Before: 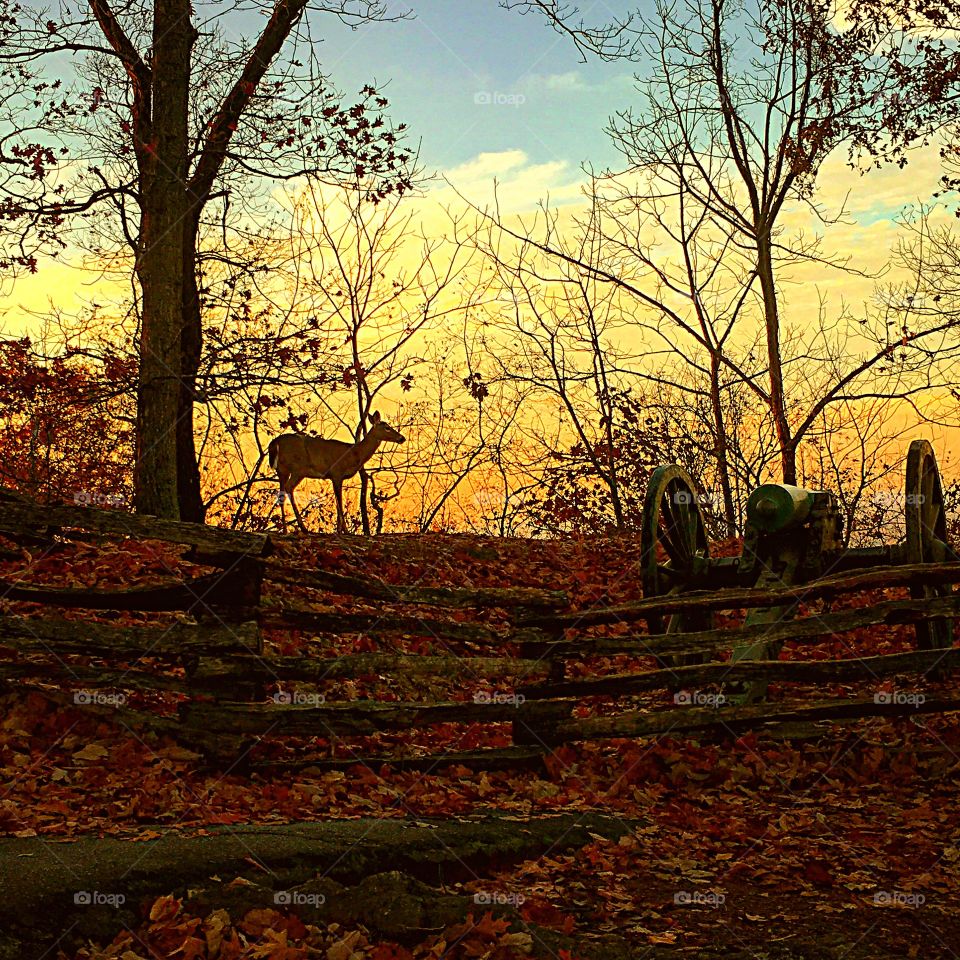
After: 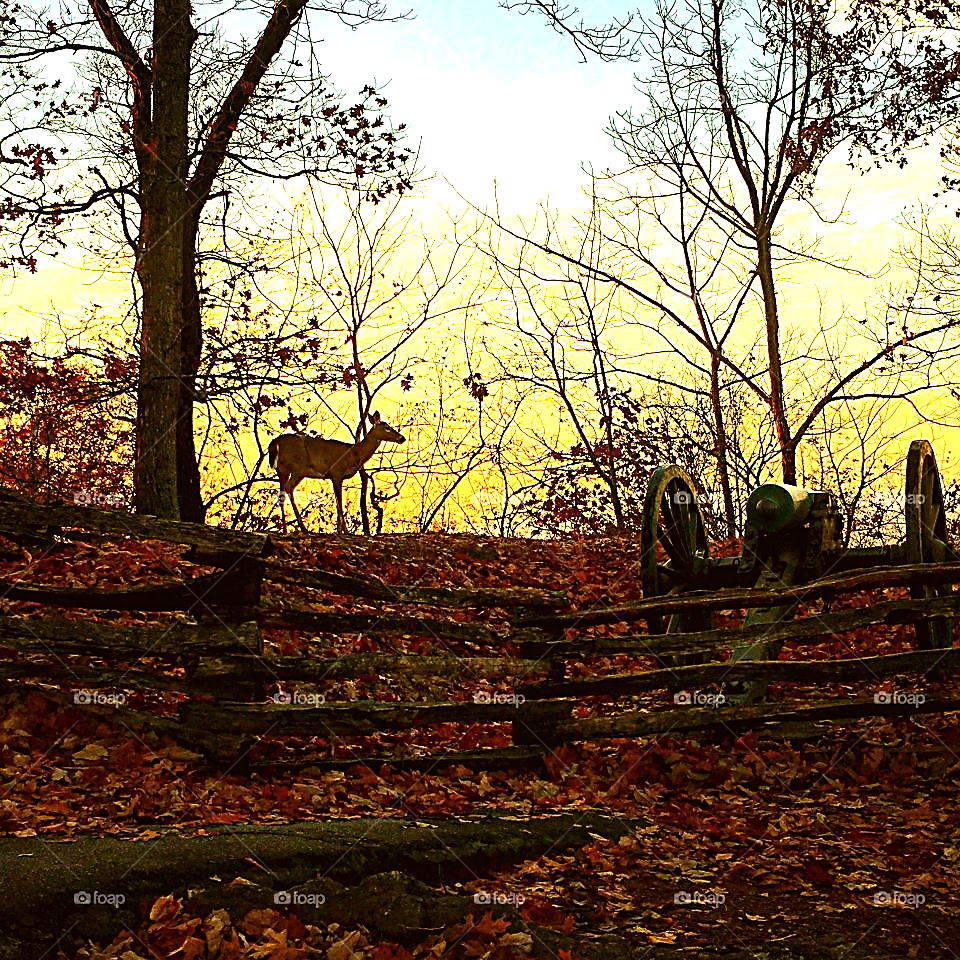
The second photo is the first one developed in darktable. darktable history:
tone equalizer: -8 EV -0.714 EV, -7 EV -0.703 EV, -6 EV -0.56 EV, -5 EV -0.37 EV, -3 EV 0.385 EV, -2 EV 0.6 EV, -1 EV 0.676 EV, +0 EV 0.766 EV, edges refinement/feathering 500, mask exposure compensation -1.57 EV, preserve details no
sharpen: radius 1.517, amount 0.365, threshold 1.518
exposure: exposure 0.666 EV, compensate highlight preservation false
